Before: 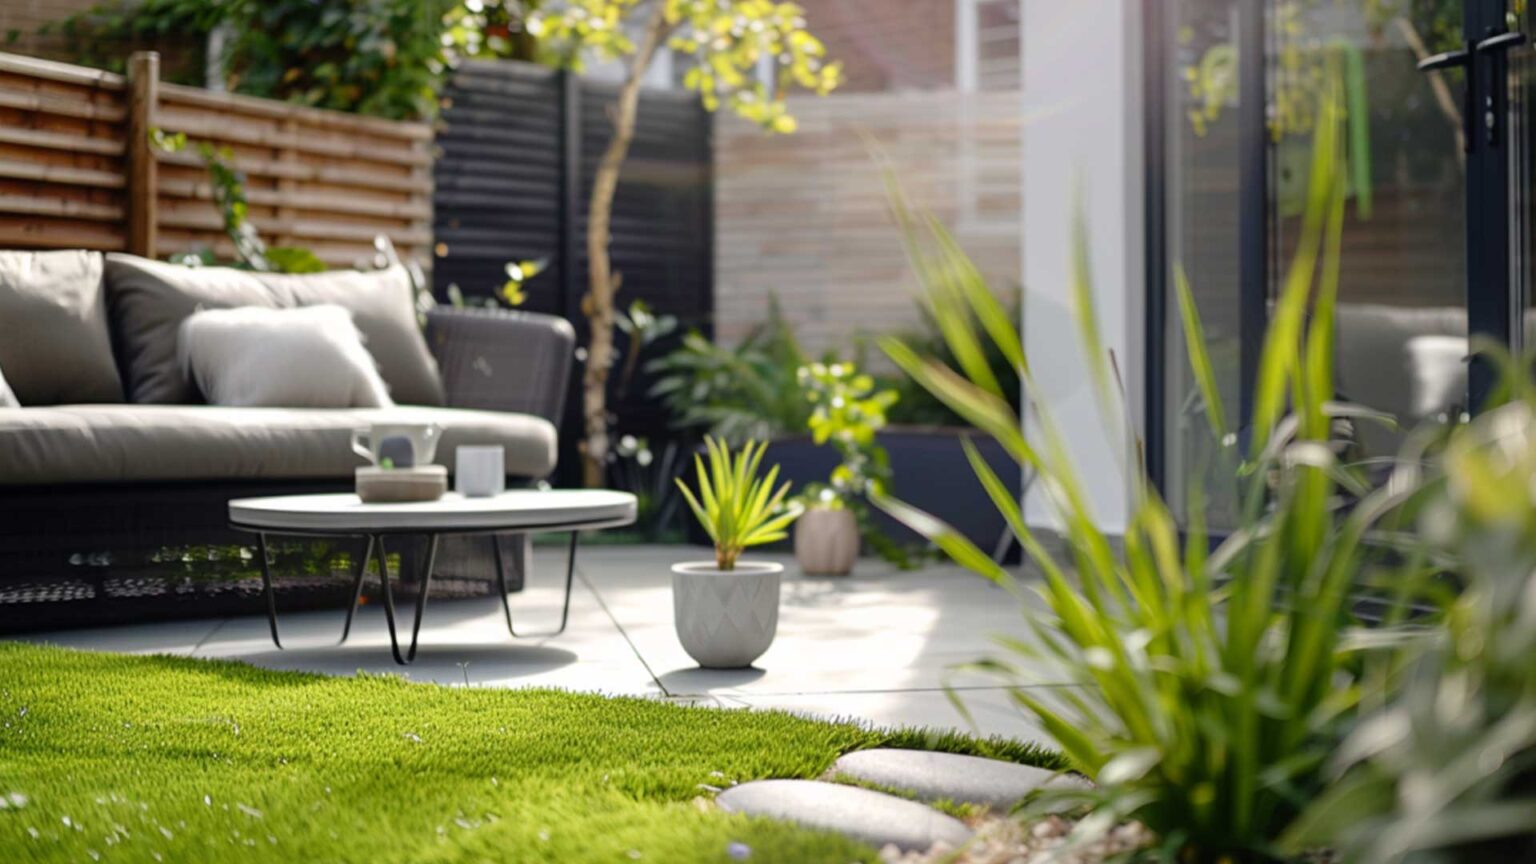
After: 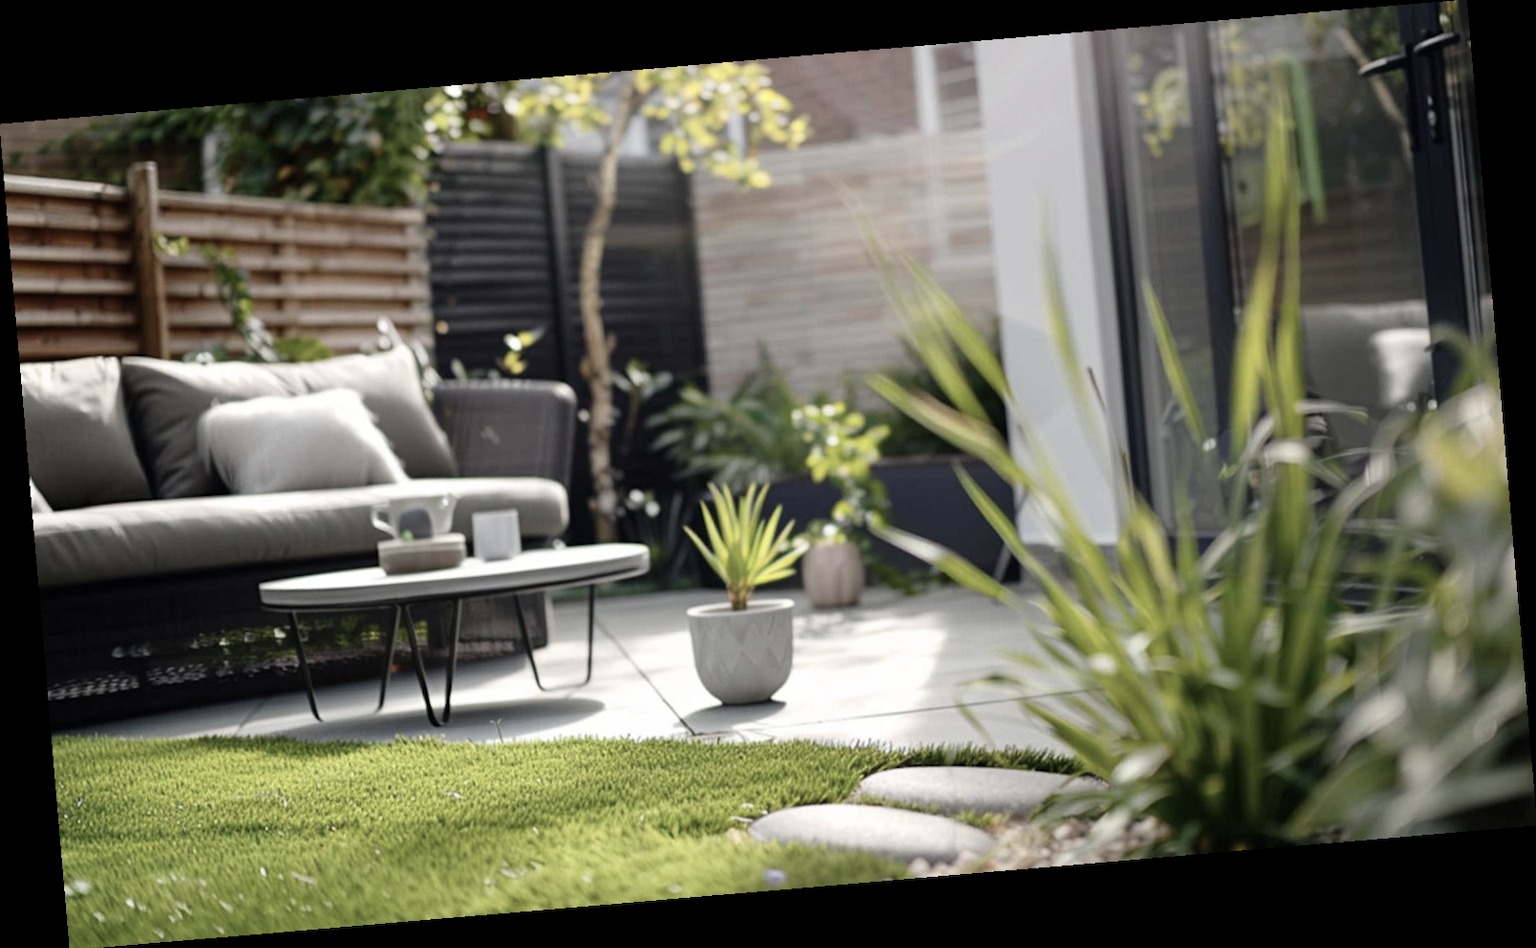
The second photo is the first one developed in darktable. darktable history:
rotate and perspective: rotation -4.86°, automatic cropping off
contrast brightness saturation: contrast 0.1, saturation -0.36
